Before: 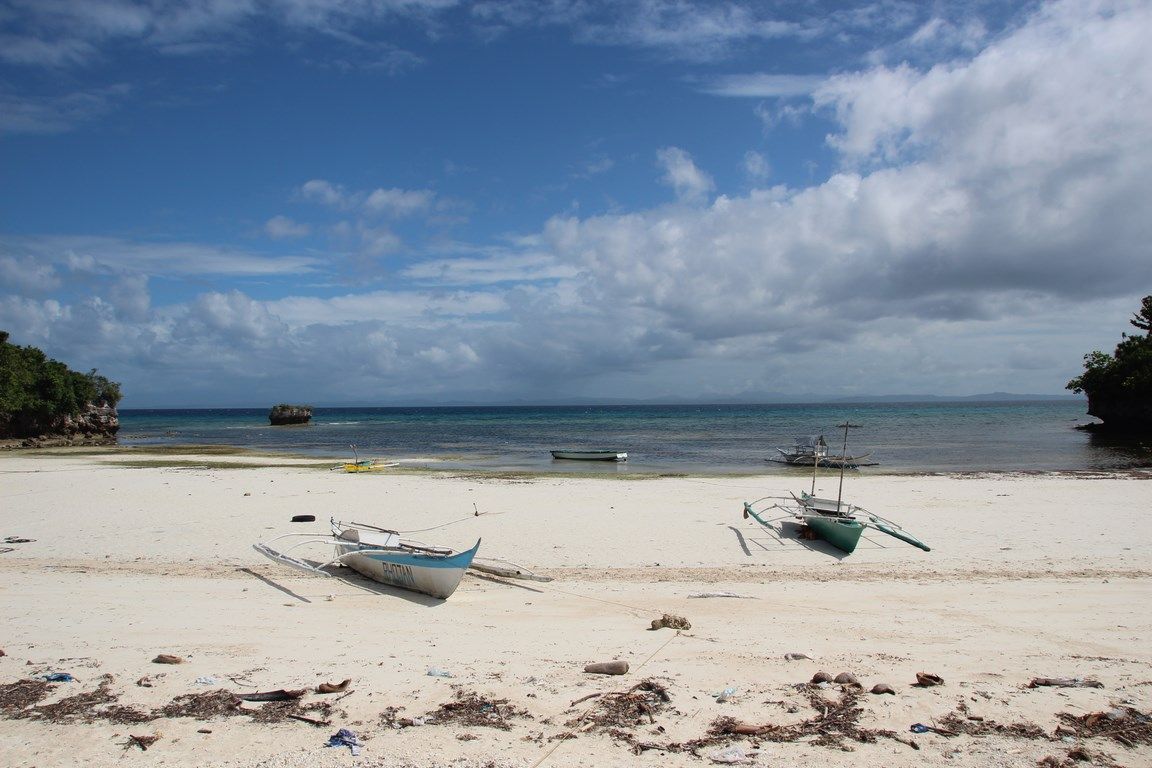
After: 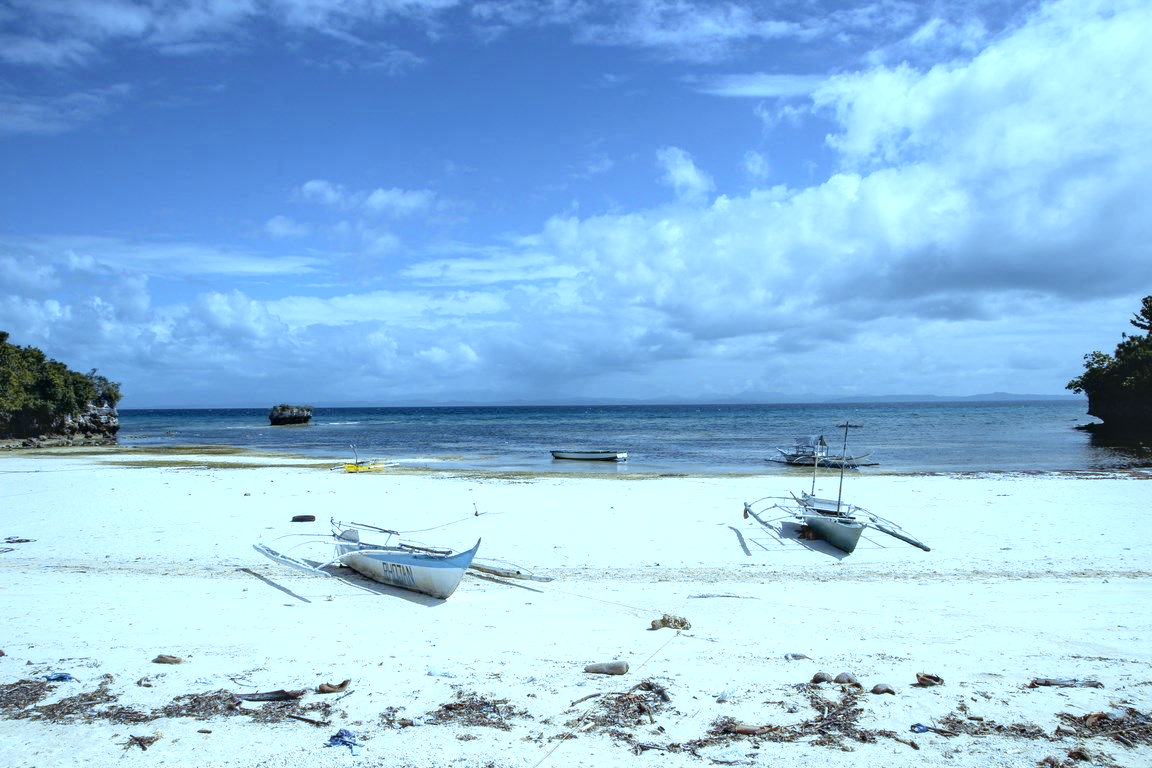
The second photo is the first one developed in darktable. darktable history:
tone equalizer: on, module defaults
color balance: mode lift, gamma, gain (sRGB), lift [0.997, 0.979, 1.021, 1.011], gamma [1, 1.084, 0.916, 0.998], gain [1, 0.87, 1.13, 1.101], contrast 4.55%, contrast fulcrum 38.24%, output saturation 104.09%
exposure: black level correction 0, exposure 0.5 EV, compensate highlight preservation false
tone curve: curves: ch0 [(0, 0) (0.07, 0.052) (0.23, 0.254) (0.486, 0.53) (0.822, 0.825) (0.994, 0.955)]; ch1 [(0, 0) (0.226, 0.261) (0.379, 0.442) (0.469, 0.472) (0.495, 0.495) (0.514, 0.504) (0.561, 0.568) (0.59, 0.612) (1, 1)]; ch2 [(0, 0) (0.269, 0.299) (0.459, 0.441) (0.498, 0.499) (0.523, 0.52) (0.551, 0.576) (0.629, 0.643) (0.659, 0.681) (0.718, 0.764) (1, 1)], color space Lab, independent channels, preserve colors none
local contrast: on, module defaults
white balance: red 0.926, green 1.003, blue 1.133
